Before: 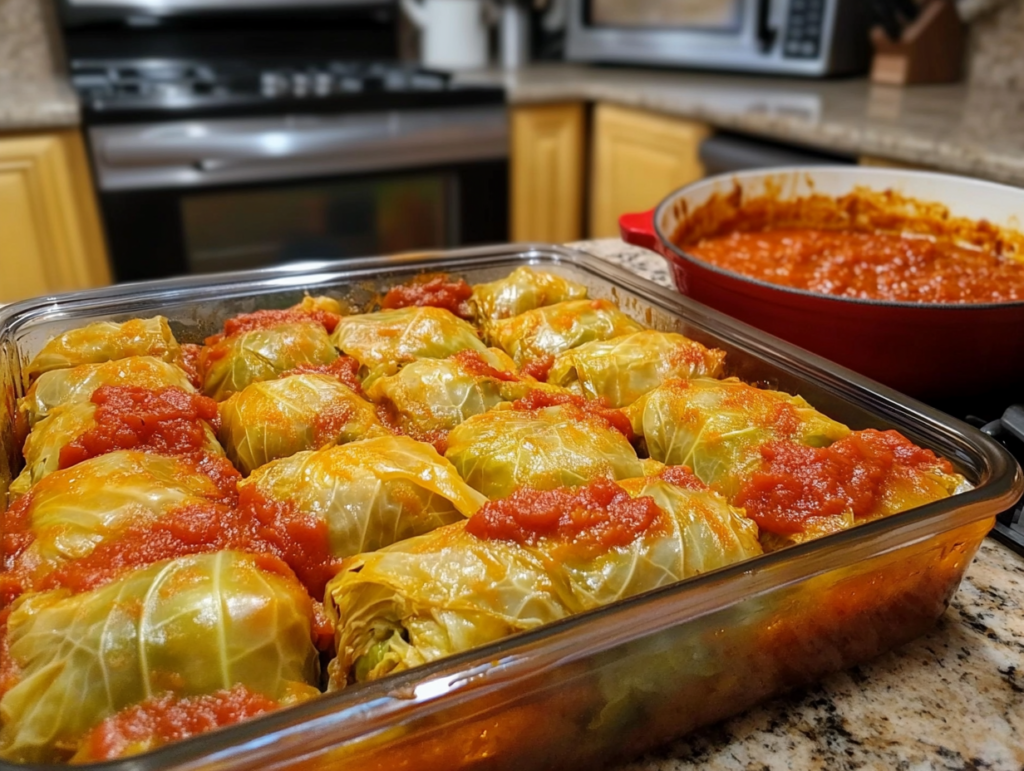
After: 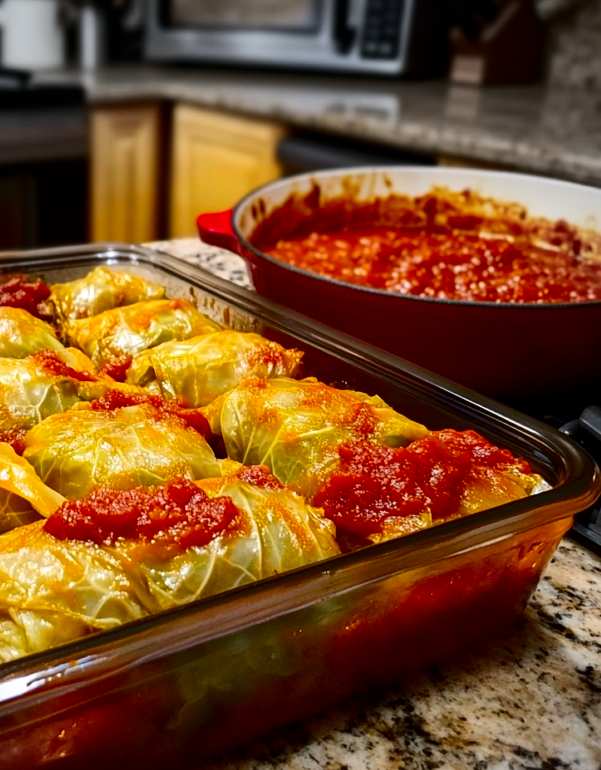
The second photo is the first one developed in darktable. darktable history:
vignetting: fall-off radius 31.02%, brightness -0.275, center (-0.03, 0.235)
crop: left 41.272%
contrast brightness saturation: contrast 0.224, brightness -0.192, saturation 0.237
exposure: exposure 0.202 EV, compensate highlight preservation false
